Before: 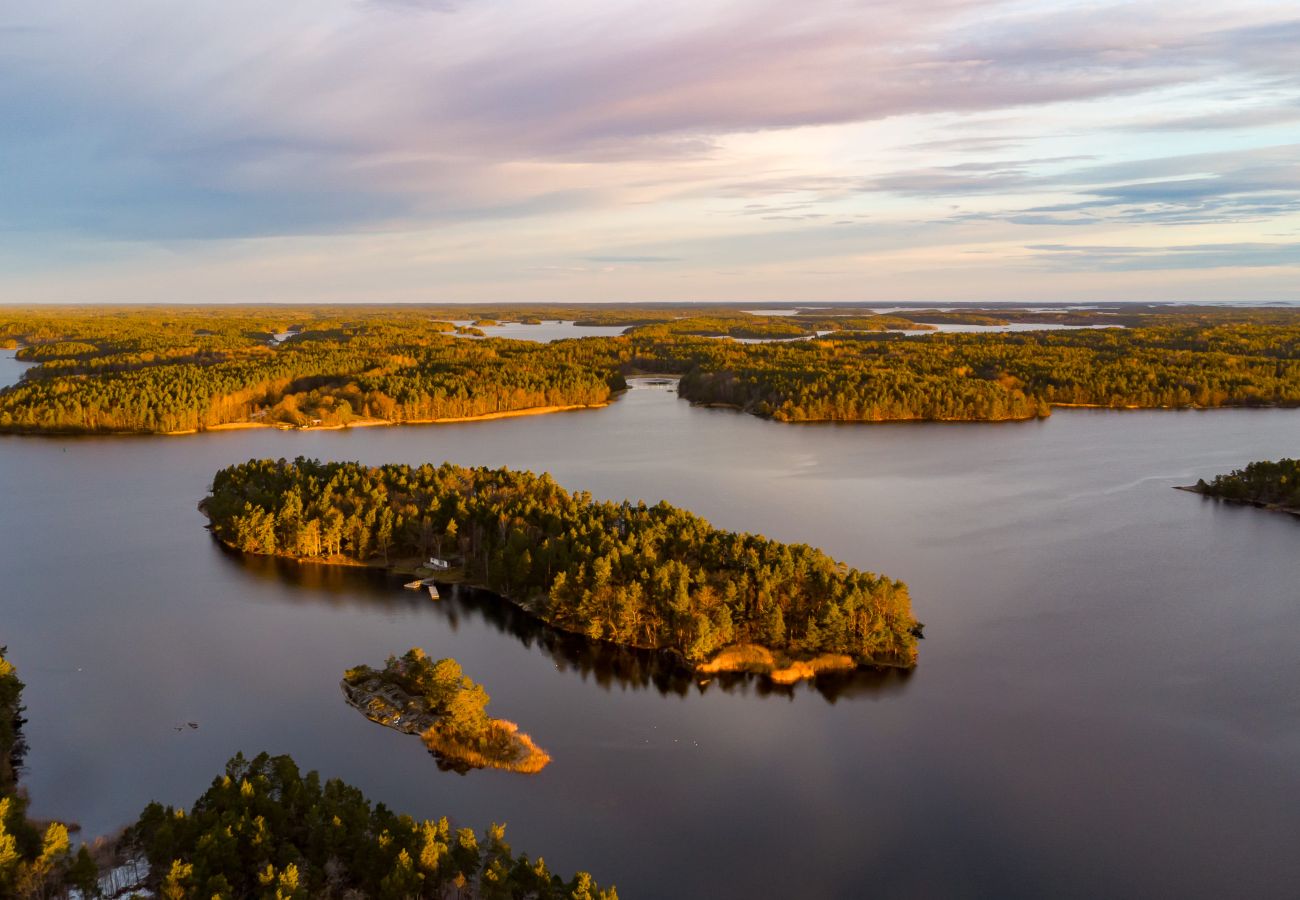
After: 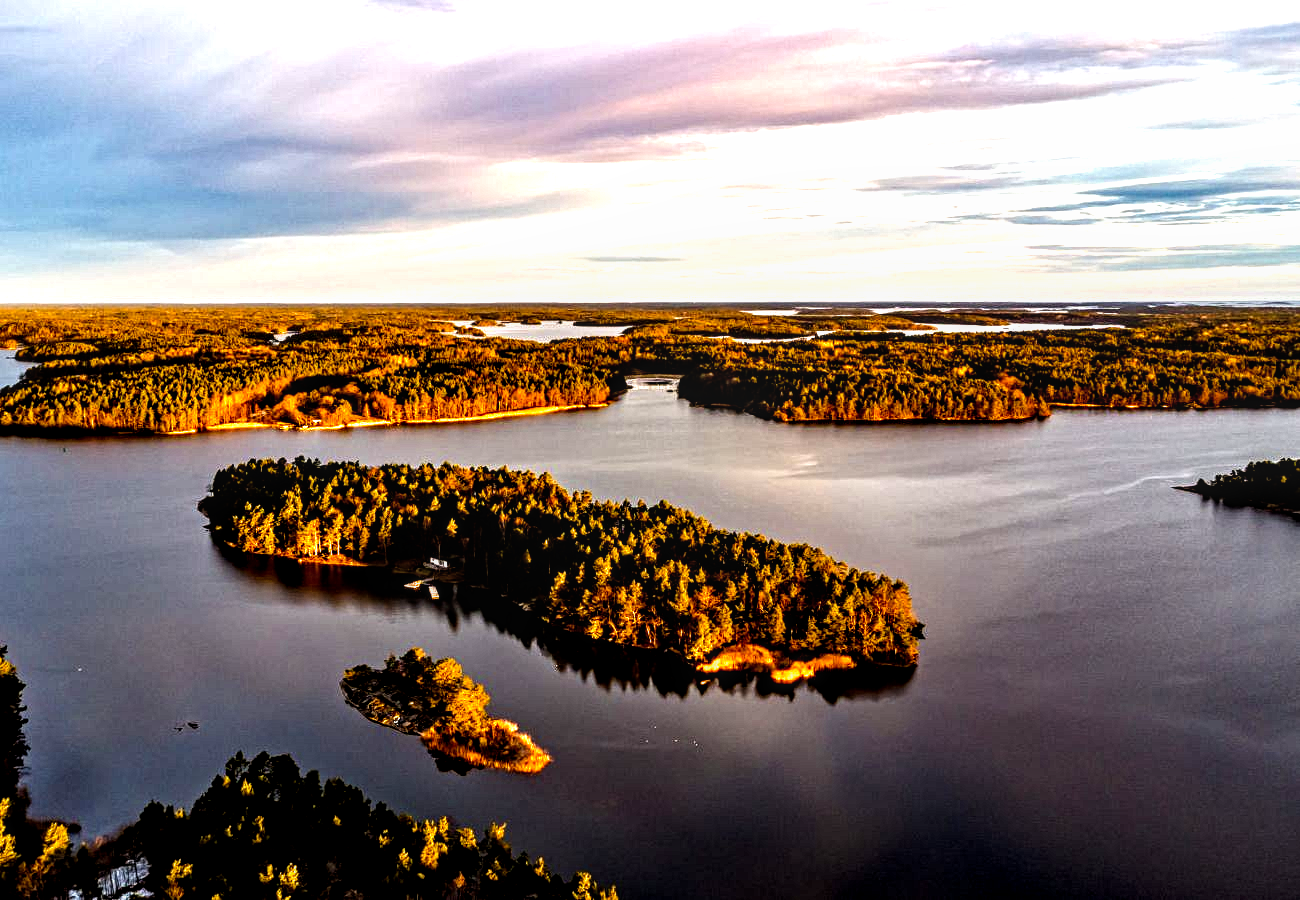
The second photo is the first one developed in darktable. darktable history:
filmic rgb: black relative exposure -8.29 EV, white relative exposure 2.25 EV, hardness 7.2, latitude 85.94%, contrast 1.708, highlights saturation mix -3.37%, shadows ↔ highlights balance -2.52%, add noise in highlights 0.001, preserve chrominance no, color science v3 (2019), use custom middle-gray values true, contrast in highlights soft
local contrast: highlights 57%, shadows 52%, detail 130%, midtone range 0.453
contrast equalizer: octaves 7, y [[0.5, 0.542, 0.583, 0.625, 0.667, 0.708], [0.5 ×6], [0.5 ×6], [0 ×6], [0 ×6]]
